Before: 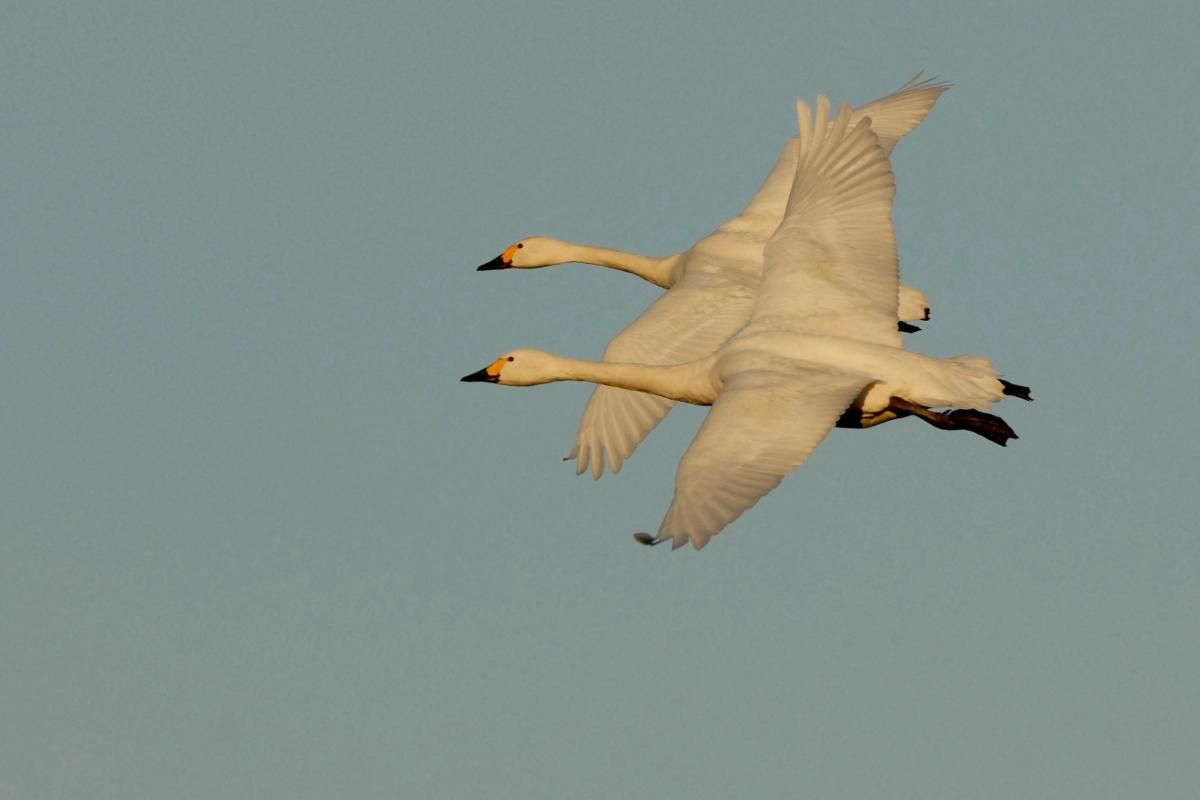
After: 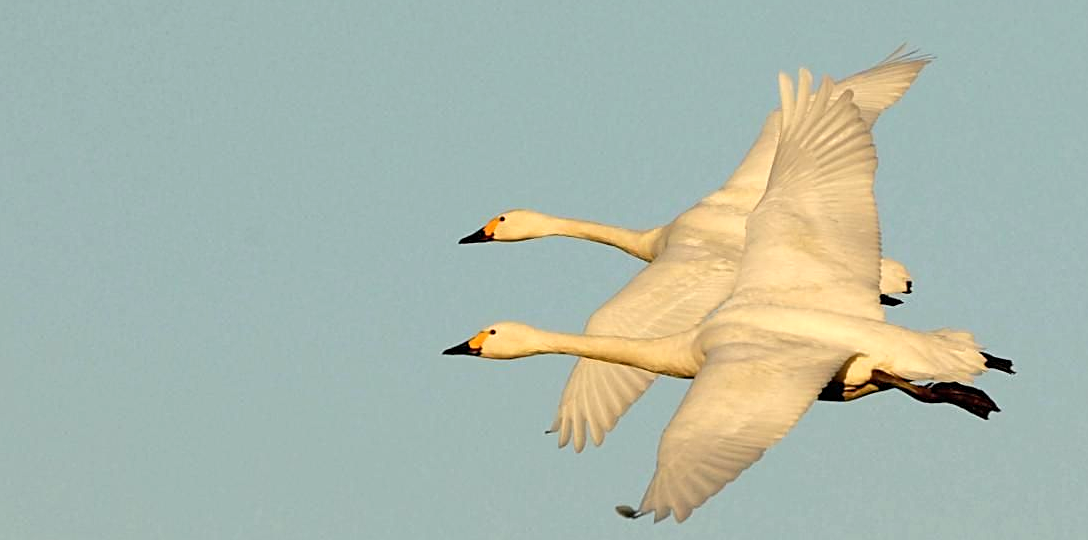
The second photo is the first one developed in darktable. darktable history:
exposure: exposure 0.74 EV, compensate highlight preservation false
sharpen: on, module defaults
crop: left 1.509%, top 3.452%, right 7.696%, bottom 28.452%
